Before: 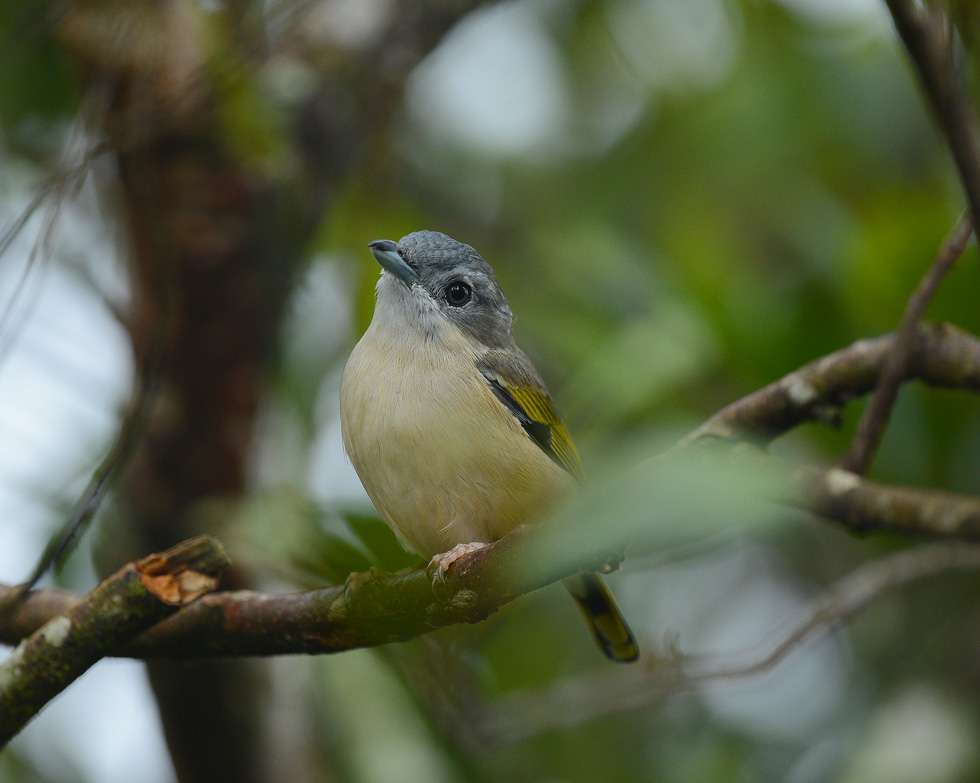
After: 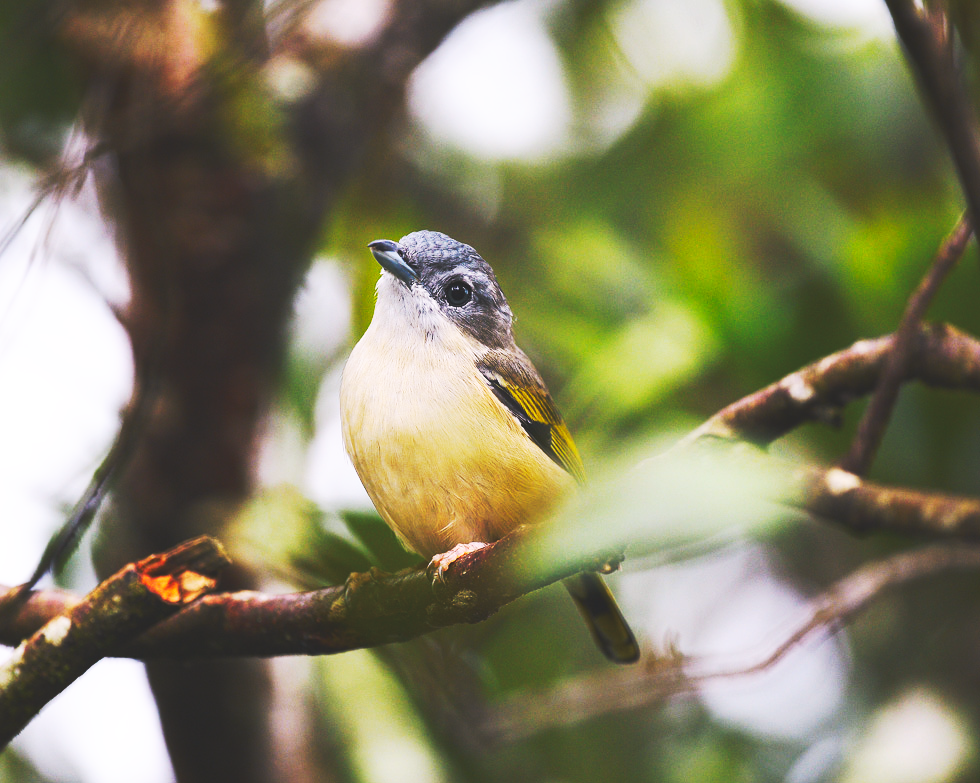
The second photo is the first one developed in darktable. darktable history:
base curve: curves: ch0 [(0, 0.015) (0.085, 0.116) (0.134, 0.298) (0.19, 0.545) (0.296, 0.764) (0.599, 0.982) (1, 1)], preserve colors none
color calibration: output R [1.063, -0.012, -0.003, 0], output B [-0.079, 0.047, 1, 0], gray › normalize channels true, illuminant as shot in camera, x 0.358, y 0.373, temperature 4628.91 K, gamut compression 0.011
